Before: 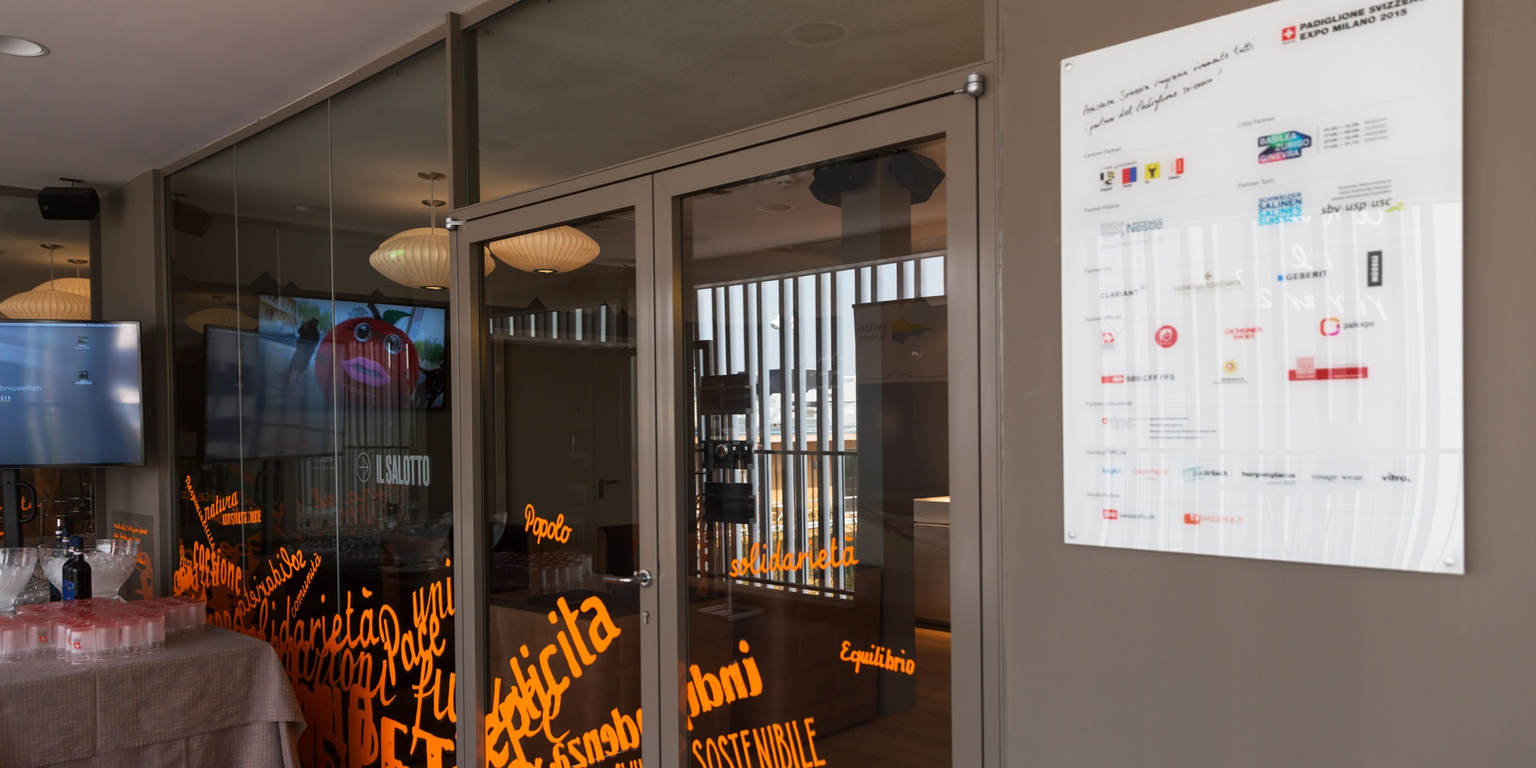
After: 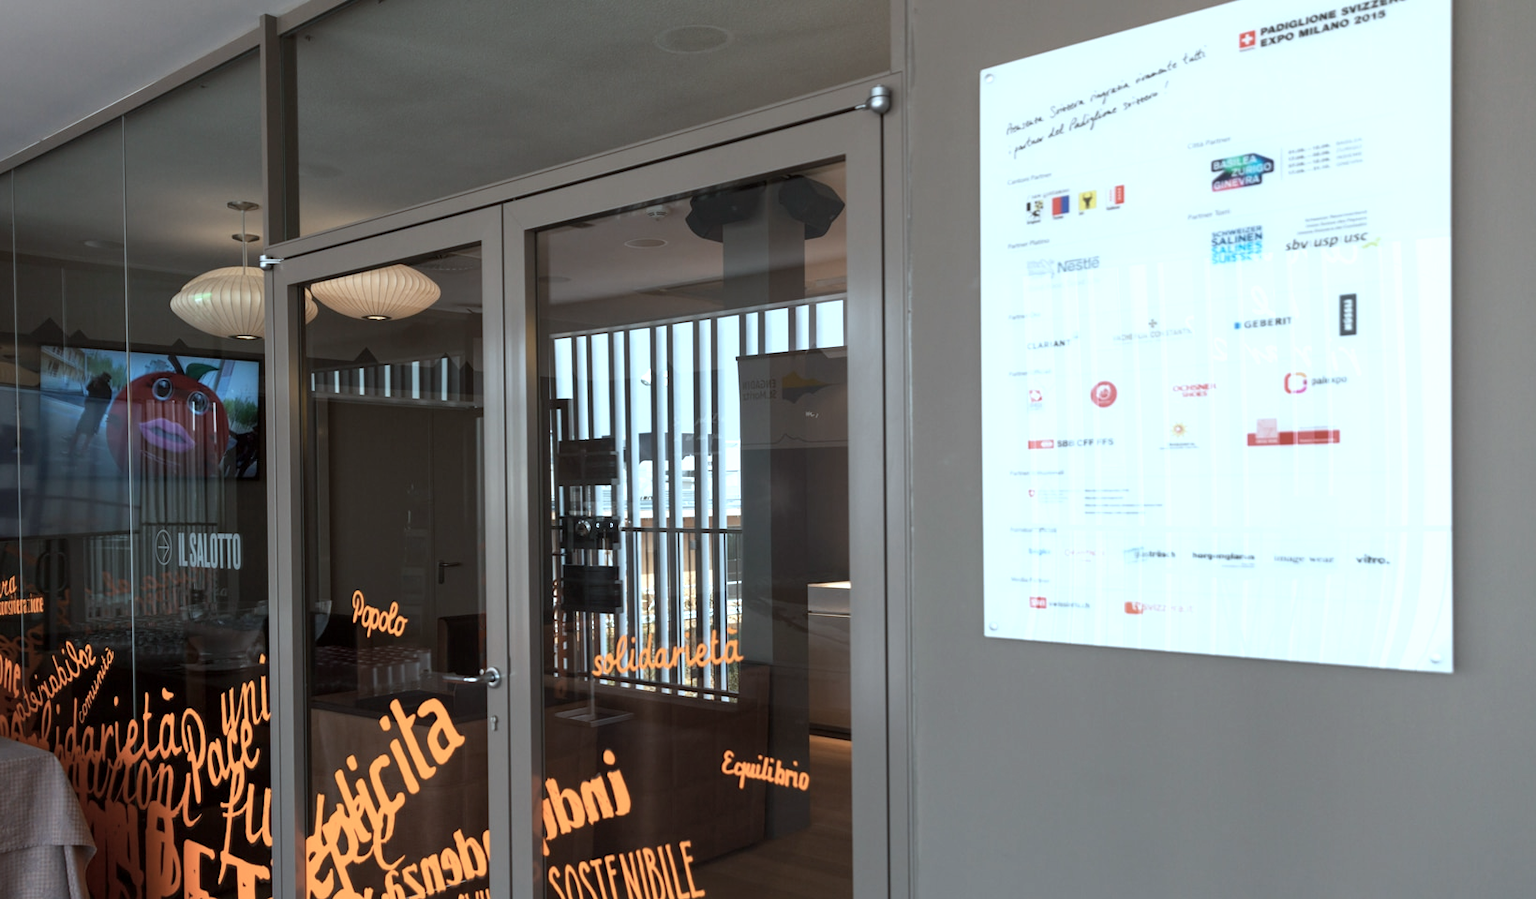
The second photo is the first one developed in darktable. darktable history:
exposure: black level correction 0.001, exposure 0.5 EV, compensate exposure bias true, compensate highlight preservation false
crop and rotate: left 14.584%
color correction: highlights a* -12.64, highlights b* -18.1, saturation 0.7
